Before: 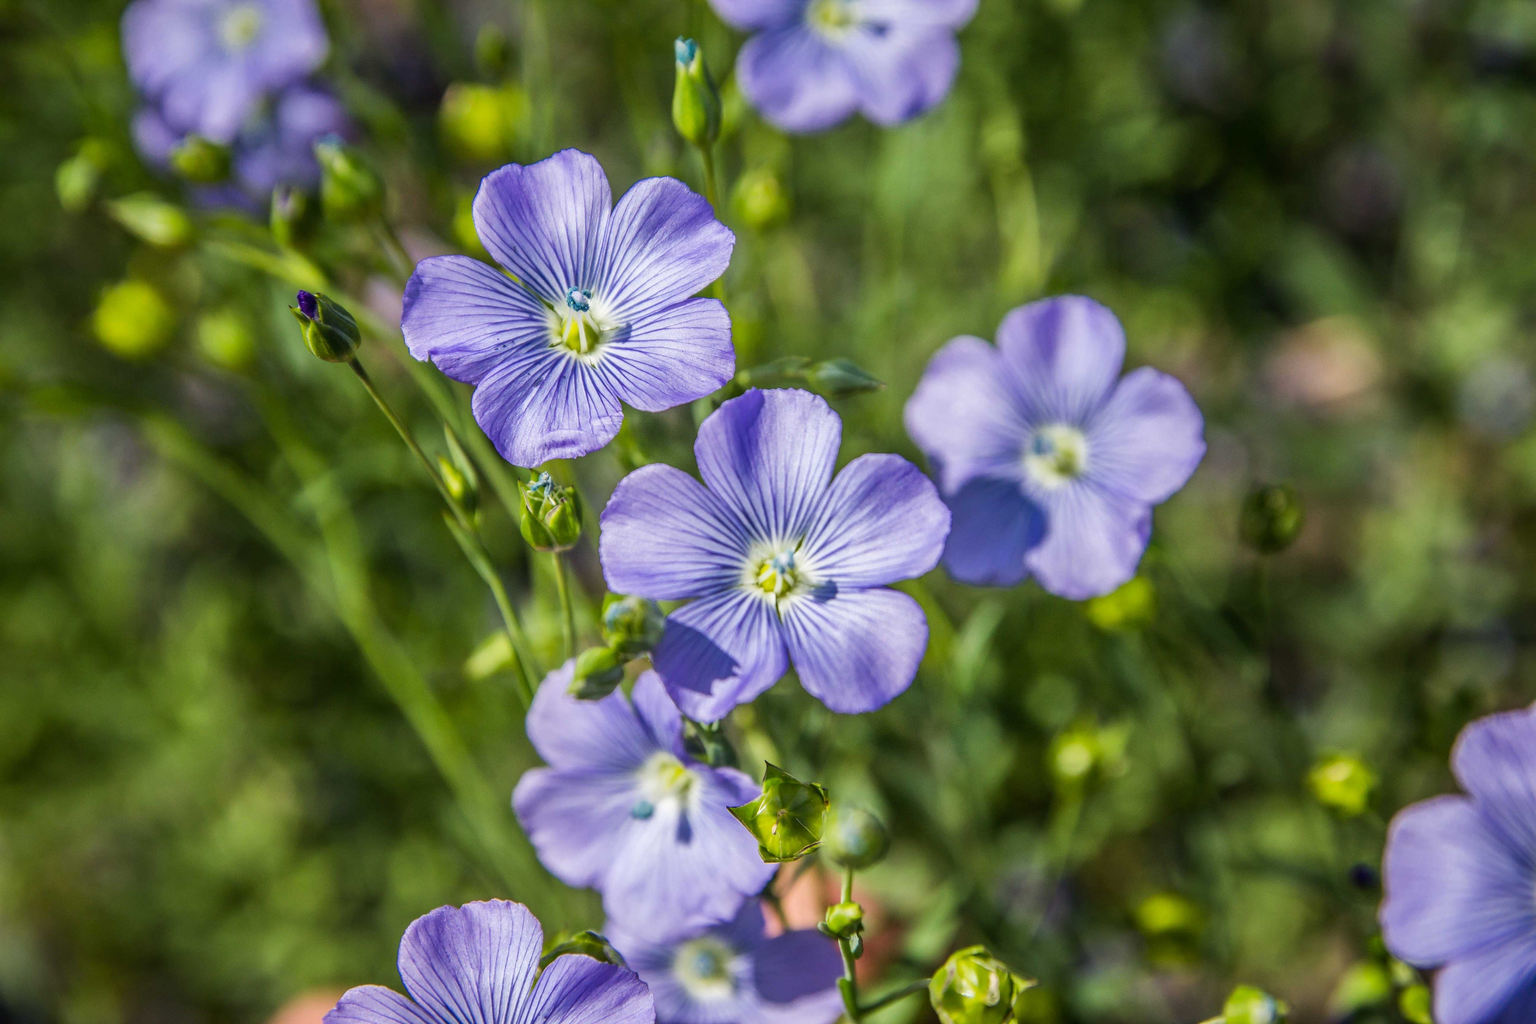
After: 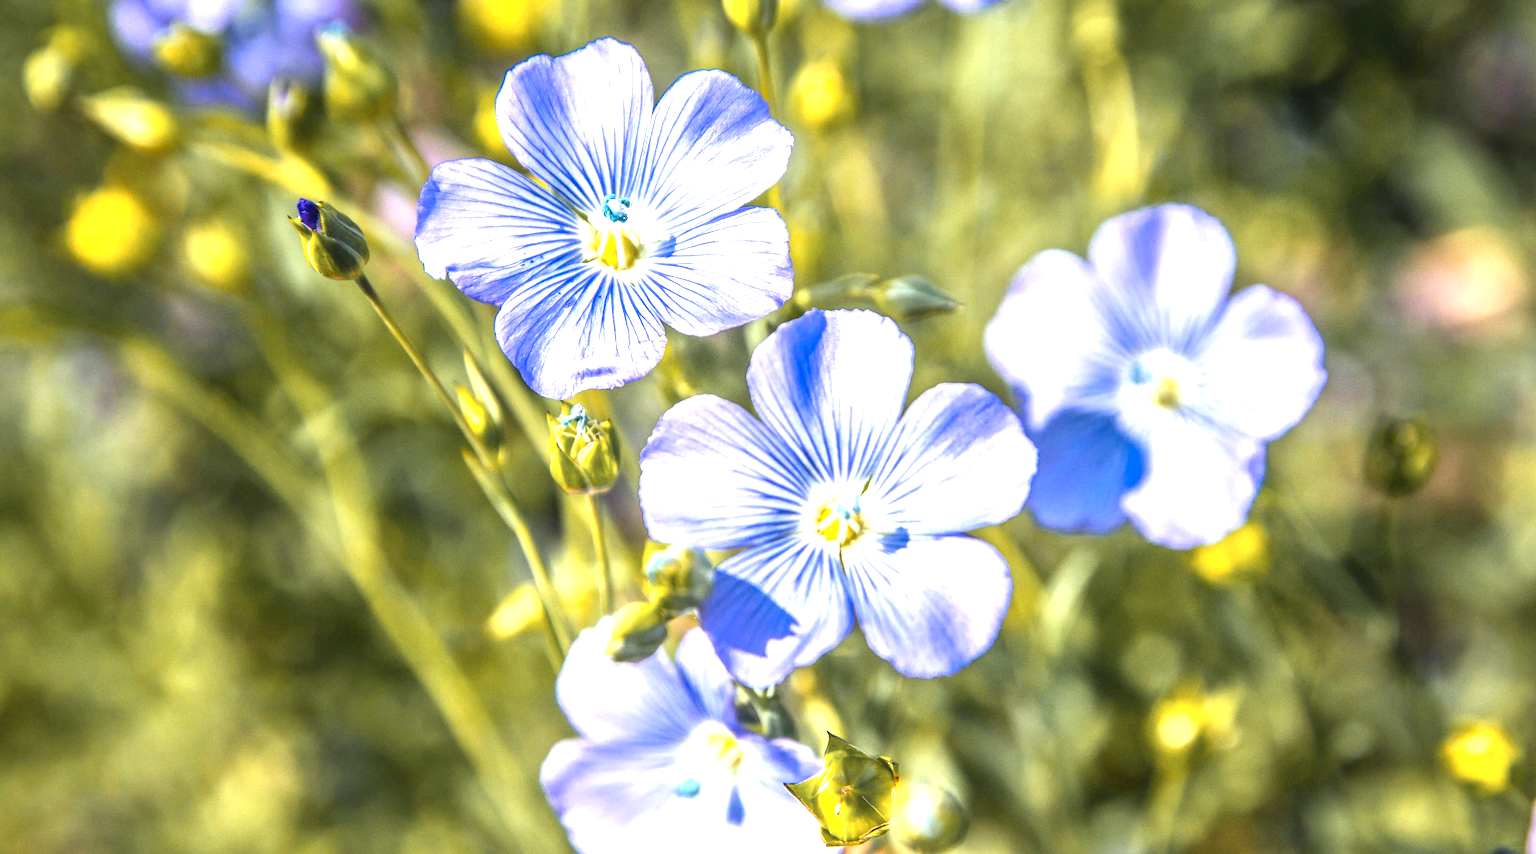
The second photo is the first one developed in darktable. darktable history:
exposure: black level correction 0, exposure 1.523 EV, compensate highlight preservation false
crop and rotate: left 2.302%, top 11.281%, right 9.41%, bottom 15.025%
color zones: curves: ch1 [(0.263, 0.53) (0.376, 0.287) (0.487, 0.512) (0.748, 0.547) (1, 0.513)]; ch2 [(0.262, 0.45) (0.751, 0.477)]
